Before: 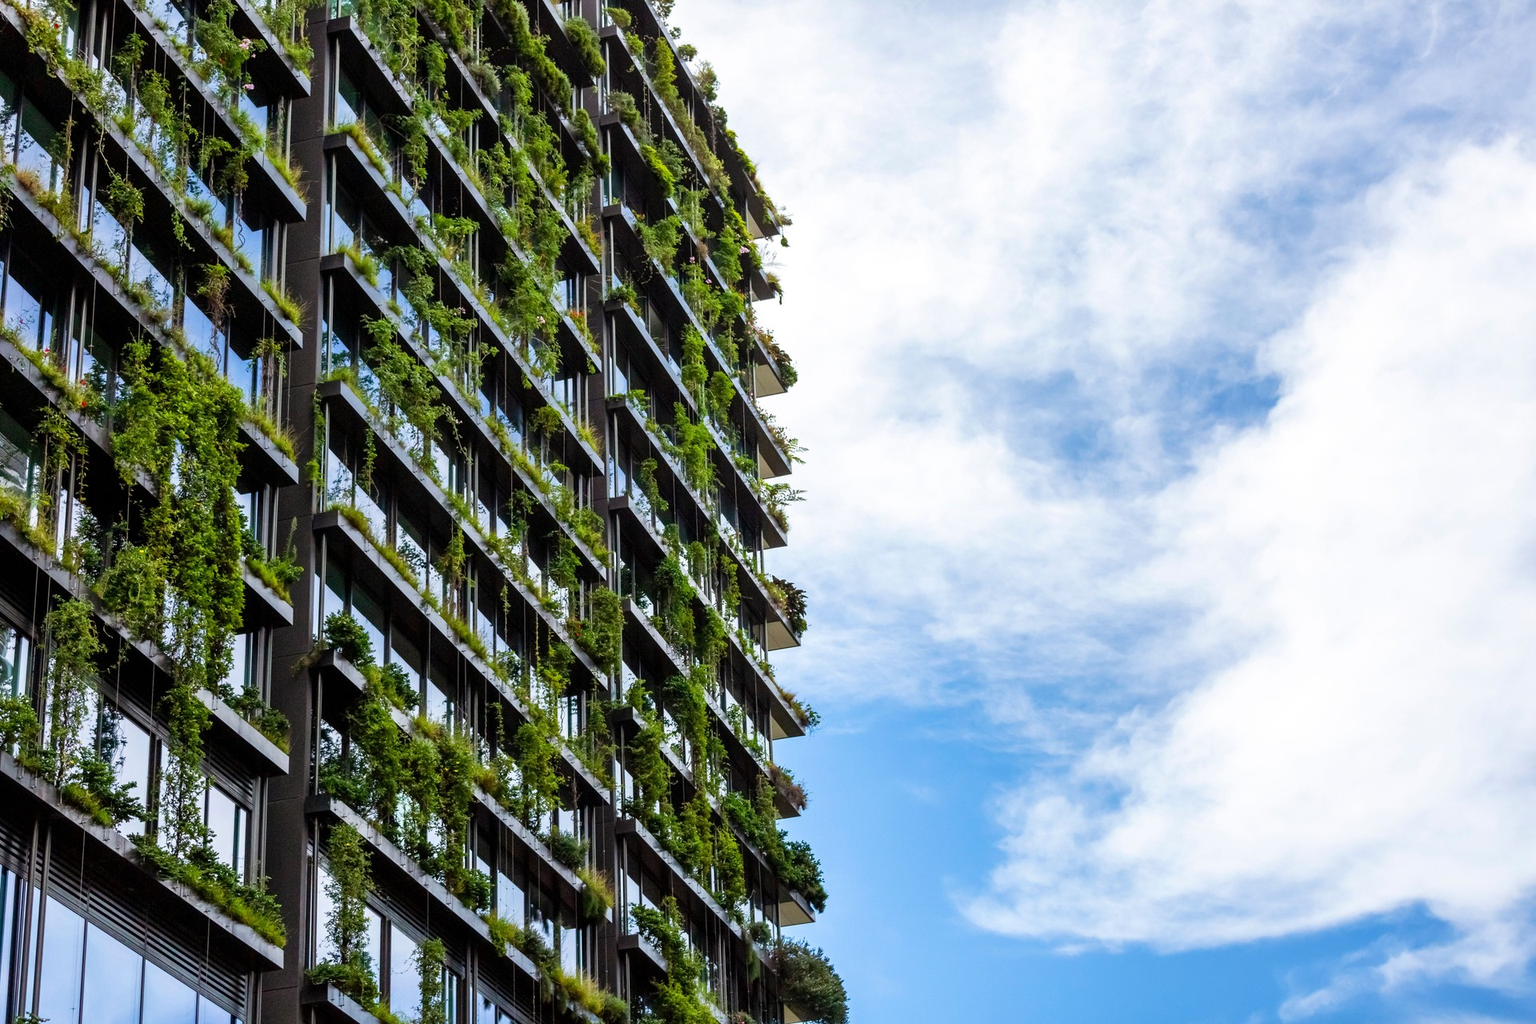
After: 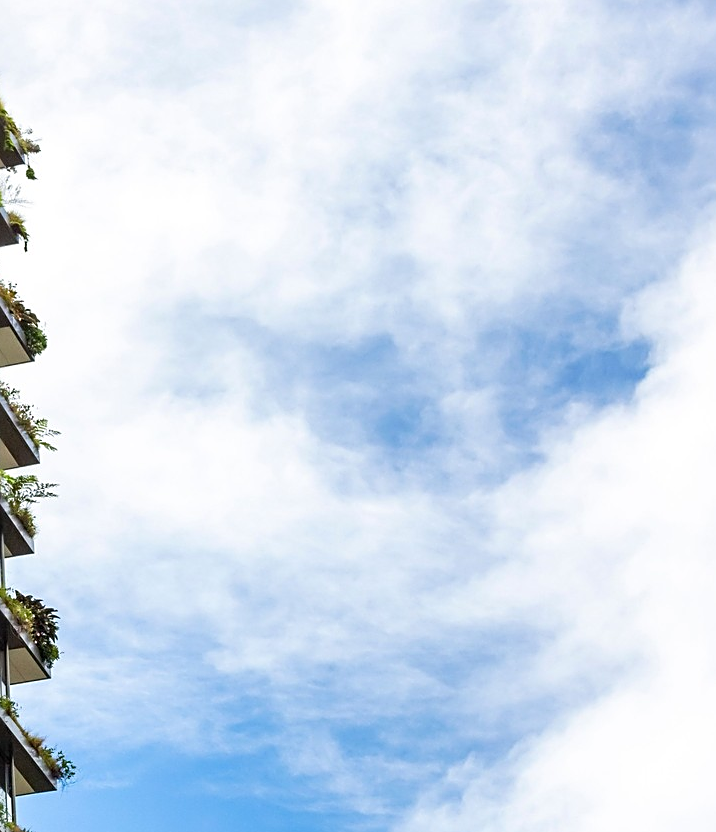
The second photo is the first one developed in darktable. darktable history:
crop and rotate: left 49.5%, top 10.148%, right 13.158%, bottom 24.816%
sharpen: on, module defaults
